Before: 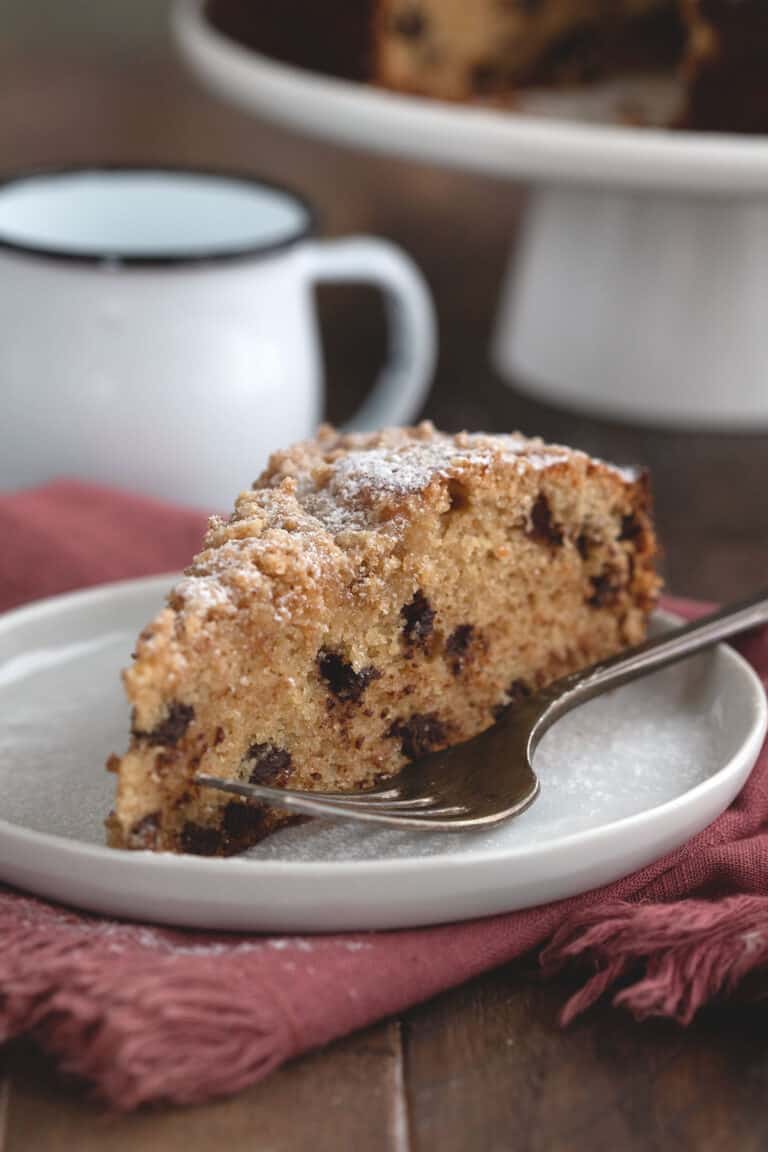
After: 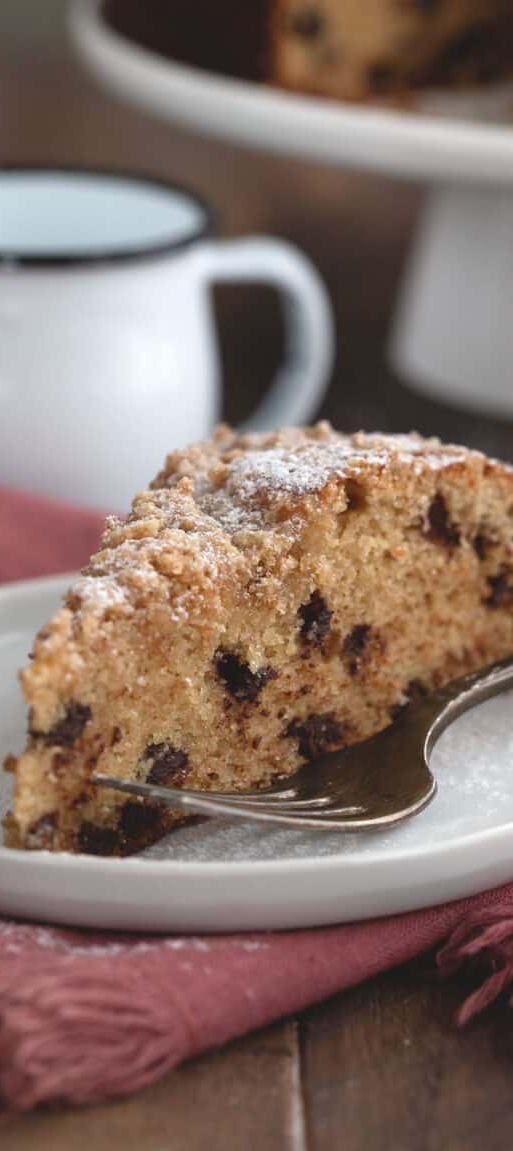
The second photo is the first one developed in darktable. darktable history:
crop and rotate: left 13.479%, right 19.639%
